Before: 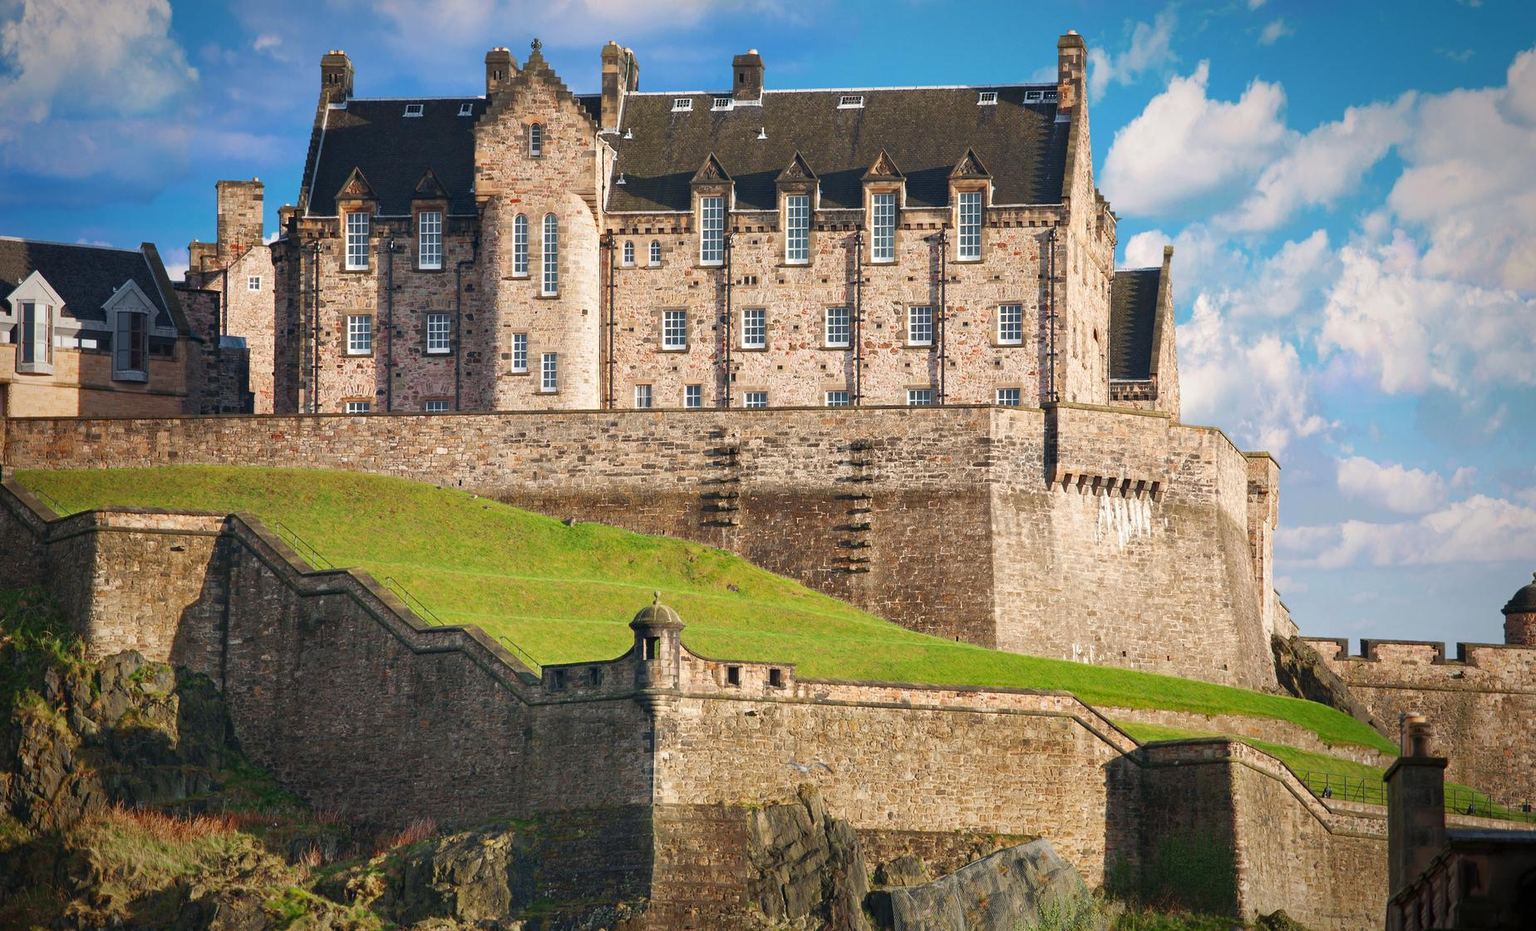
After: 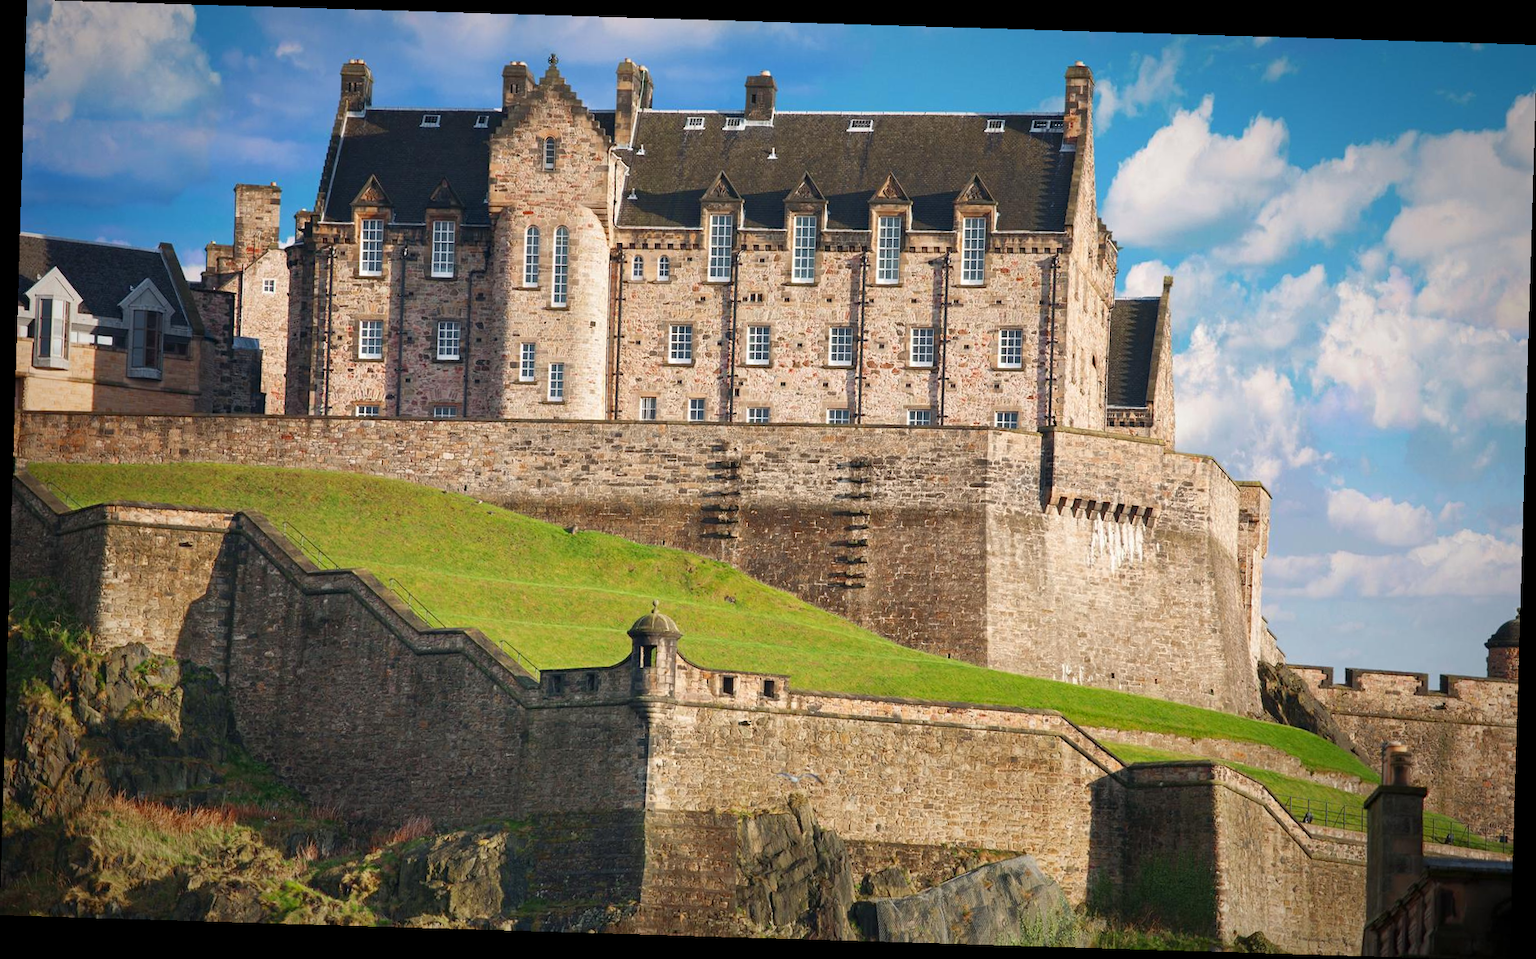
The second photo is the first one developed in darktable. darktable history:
rotate and perspective: rotation 1.72°, automatic cropping off
